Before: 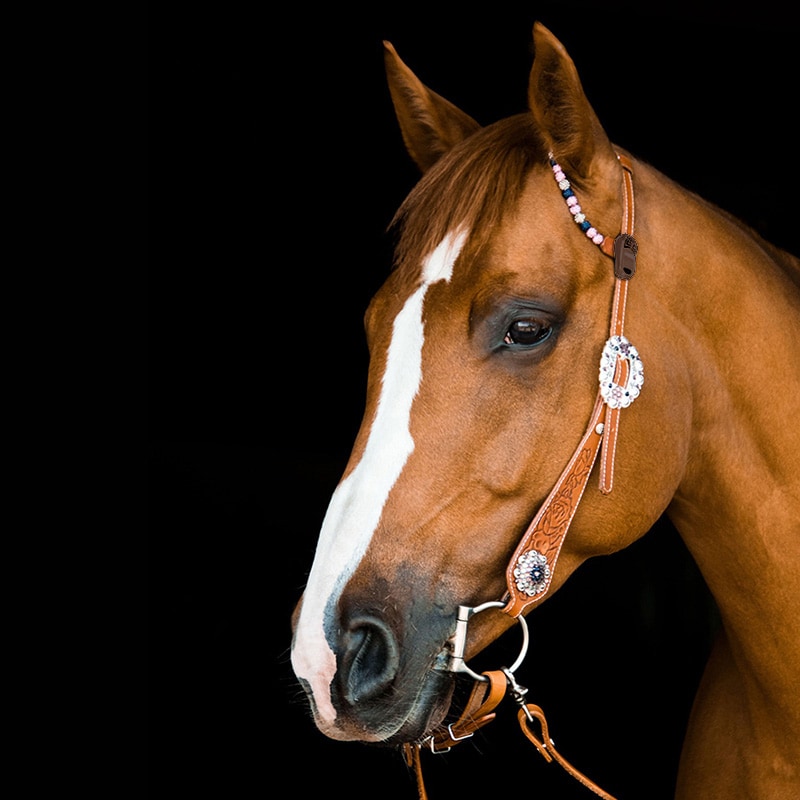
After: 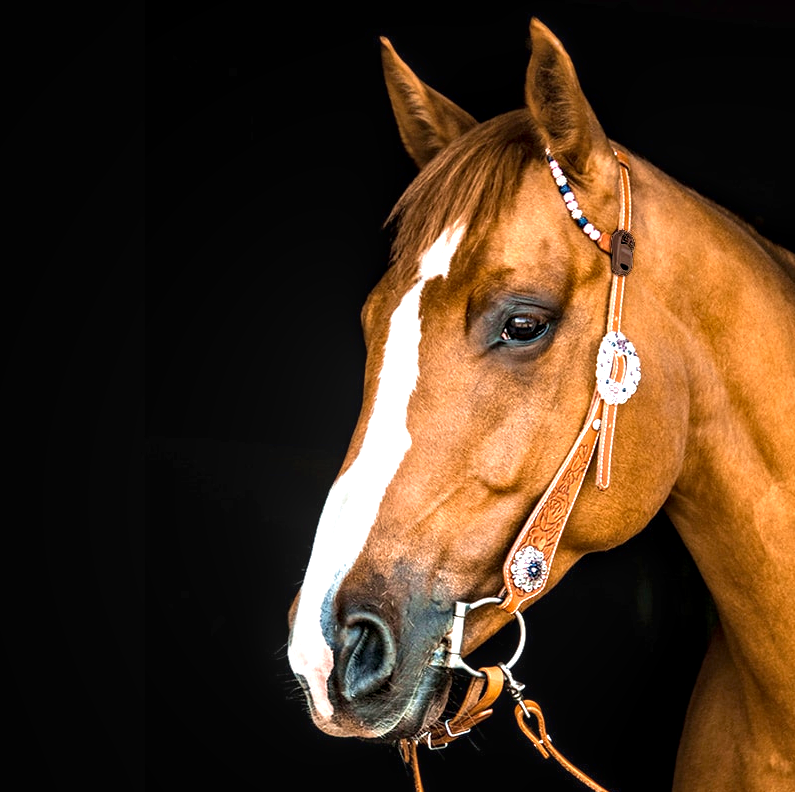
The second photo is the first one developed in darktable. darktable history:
exposure: exposure 0.923 EV, compensate highlight preservation false
local contrast: on, module defaults
velvia: on, module defaults
contrast equalizer: octaves 7, y [[0.511, 0.558, 0.631, 0.632, 0.559, 0.512], [0.5 ×6], [0.5 ×6], [0 ×6], [0 ×6]], mix 0.305
tone curve: curves: ch1 [(0, 0) (0.214, 0.291) (0.372, 0.44) (0.463, 0.476) (0.498, 0.502) (0.521, 0.531) (1, 1)]; ch2 [(0, 0) (0.456, 0.447) (0.5, 0.5) (0.547, 0.557) (0.592, 0.57) (0.631, 0.602) (1, 1)], color space Lab, linked channels, preserve colors none
crop: left 0.439%, top 0.599%, right 0.138%, bottom 0.385%
